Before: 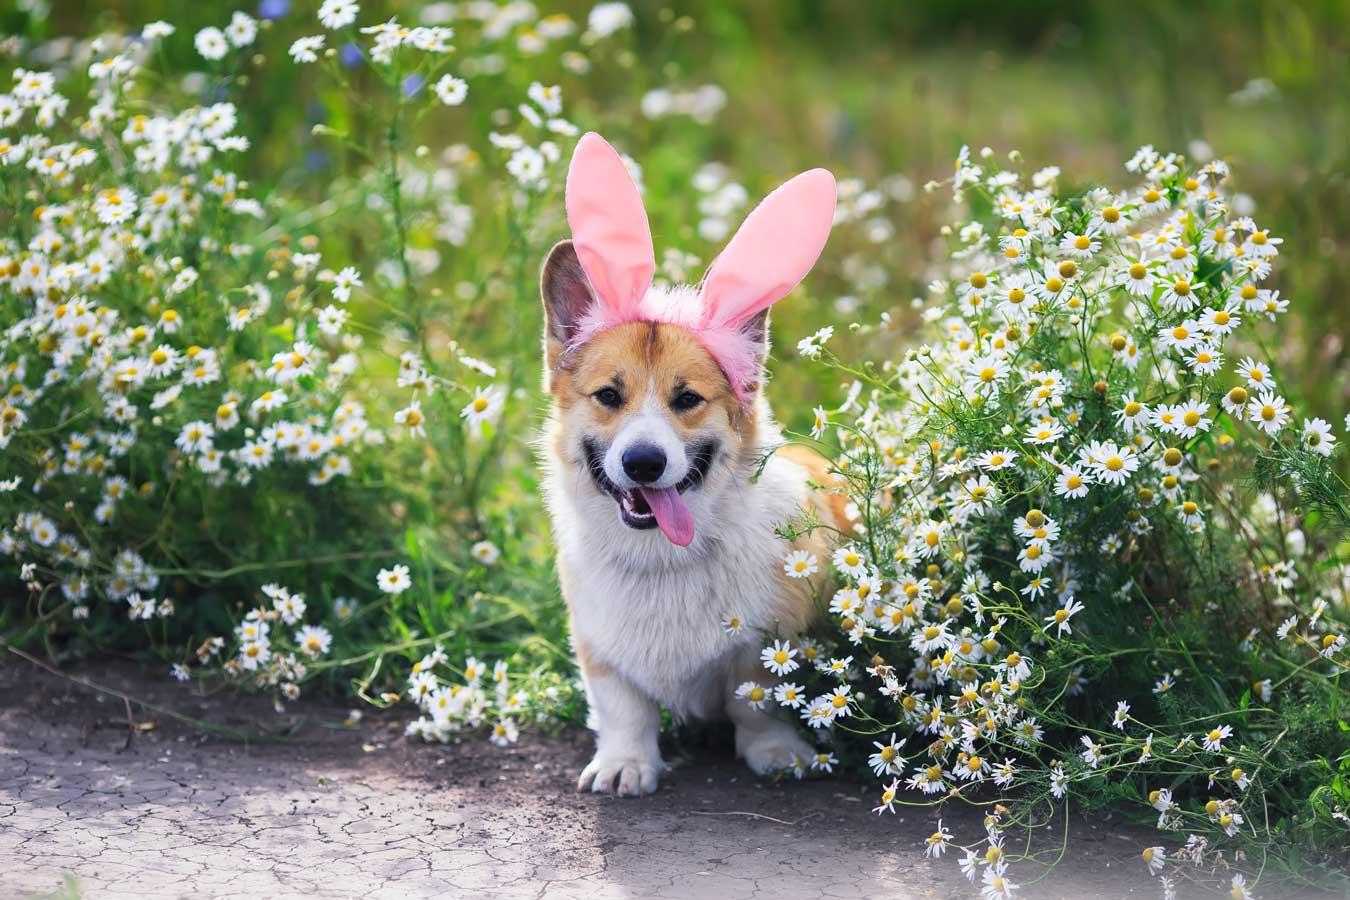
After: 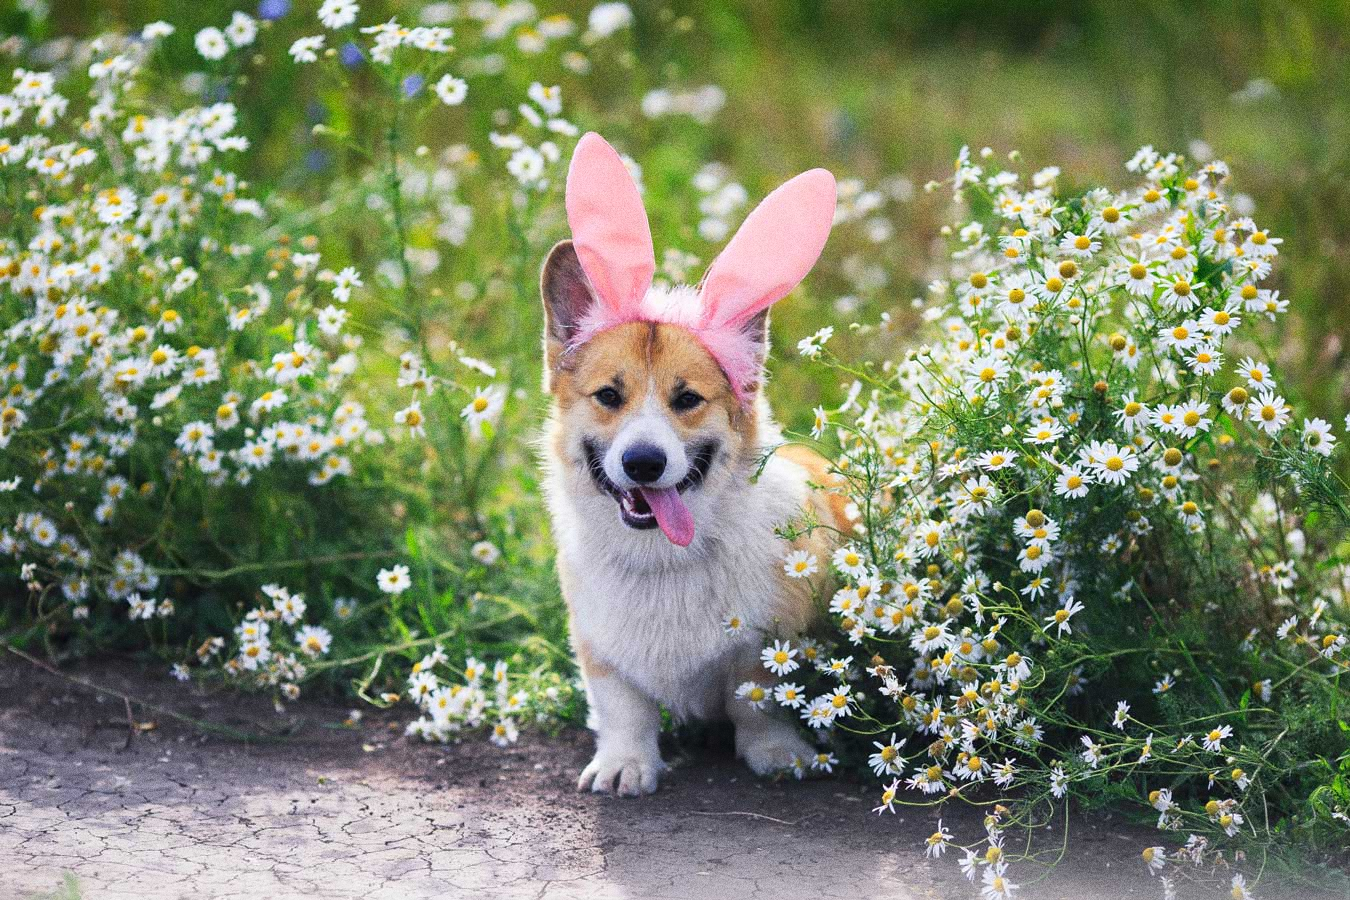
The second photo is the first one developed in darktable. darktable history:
exposure: compensate highlight preservation false
grain: coarseness 0.09 ISO, strength 40%
